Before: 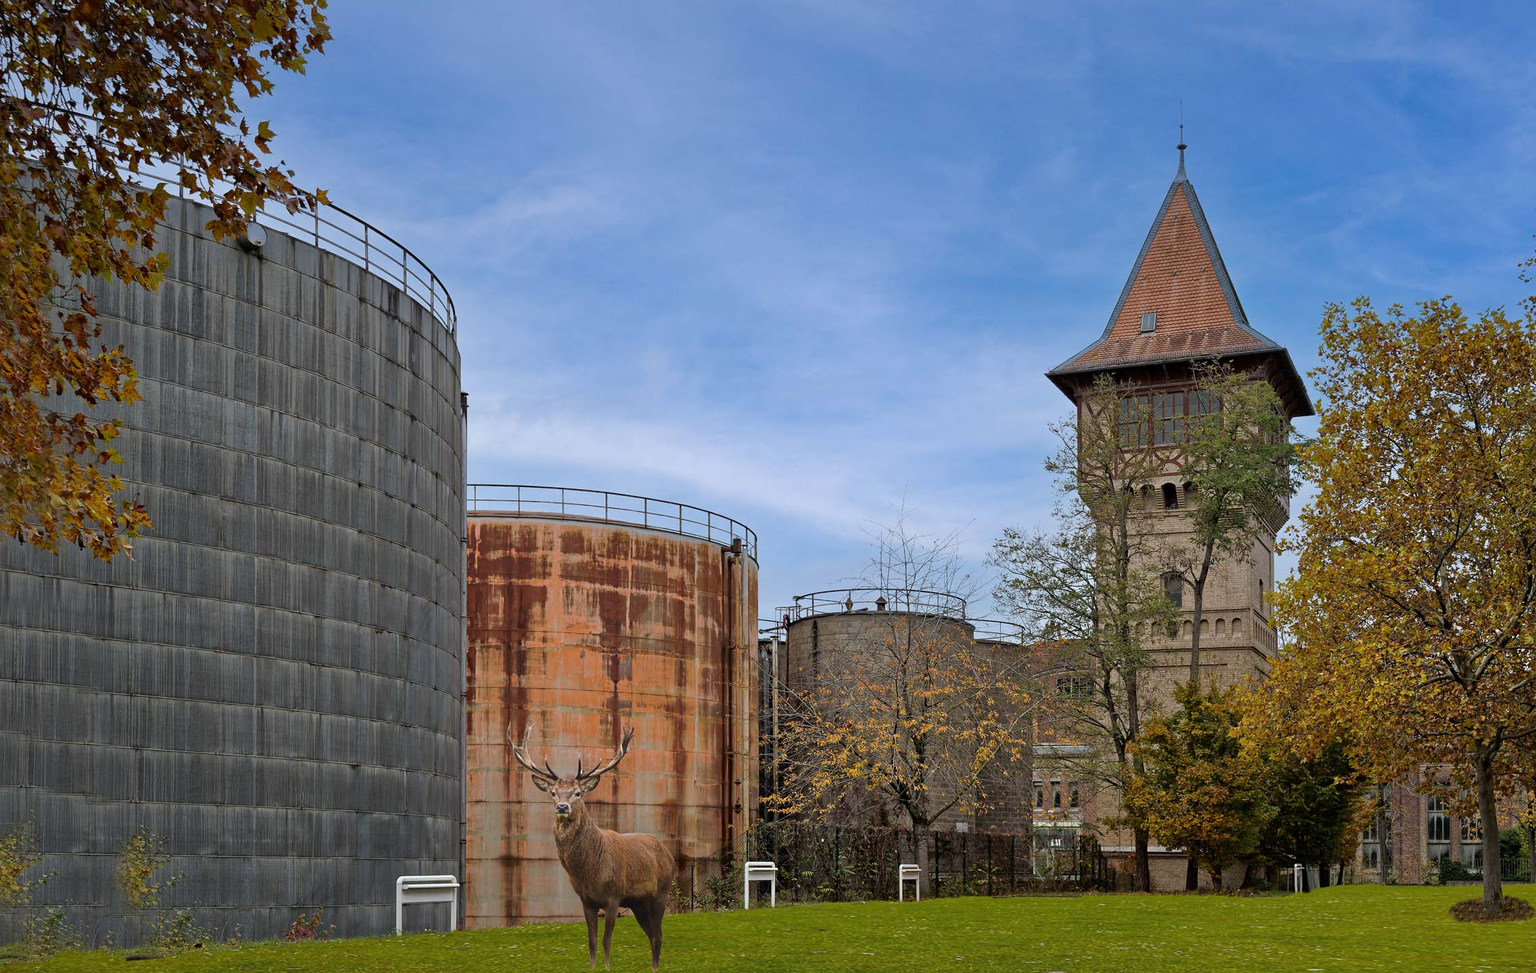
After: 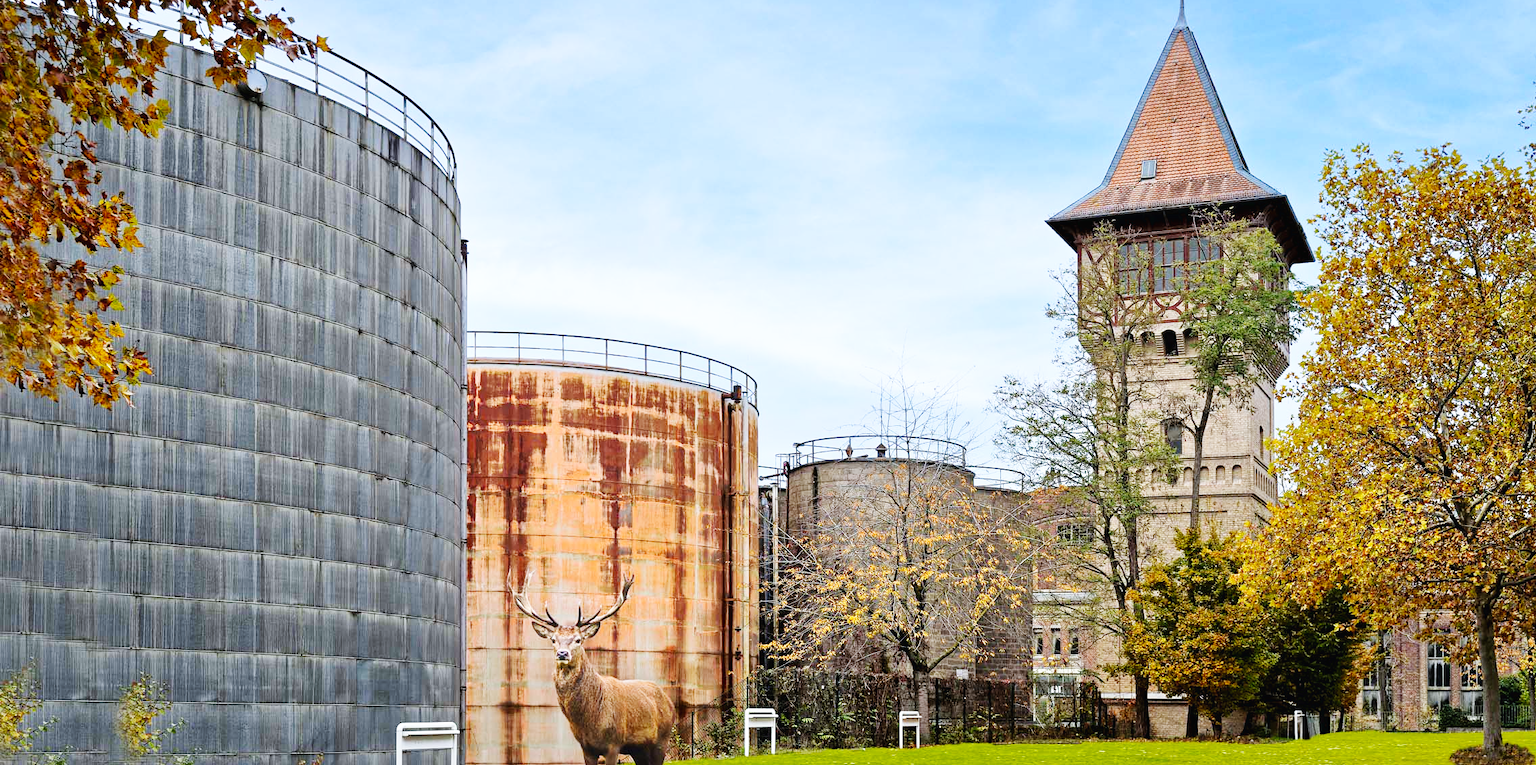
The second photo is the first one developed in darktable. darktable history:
exposure: exposure 0.2 EV, compensate highlight preservation false
base curve: curves: ch0 [(0, 0.003) (0.001, 0.002) (0.006, 0.004) (0.02, 0.022) (0.048, 0.086) (0.094, 0.234) (0.162, 0.431) (0.258, 0.629) (0.385, 0.8) (0.548, 0.918) (0.751, 0.988) (1, 1)], preserve colors none
crop and rotate: top 15.774%, bottom 5.506%
white balance: red 0.967, blue 1.049
